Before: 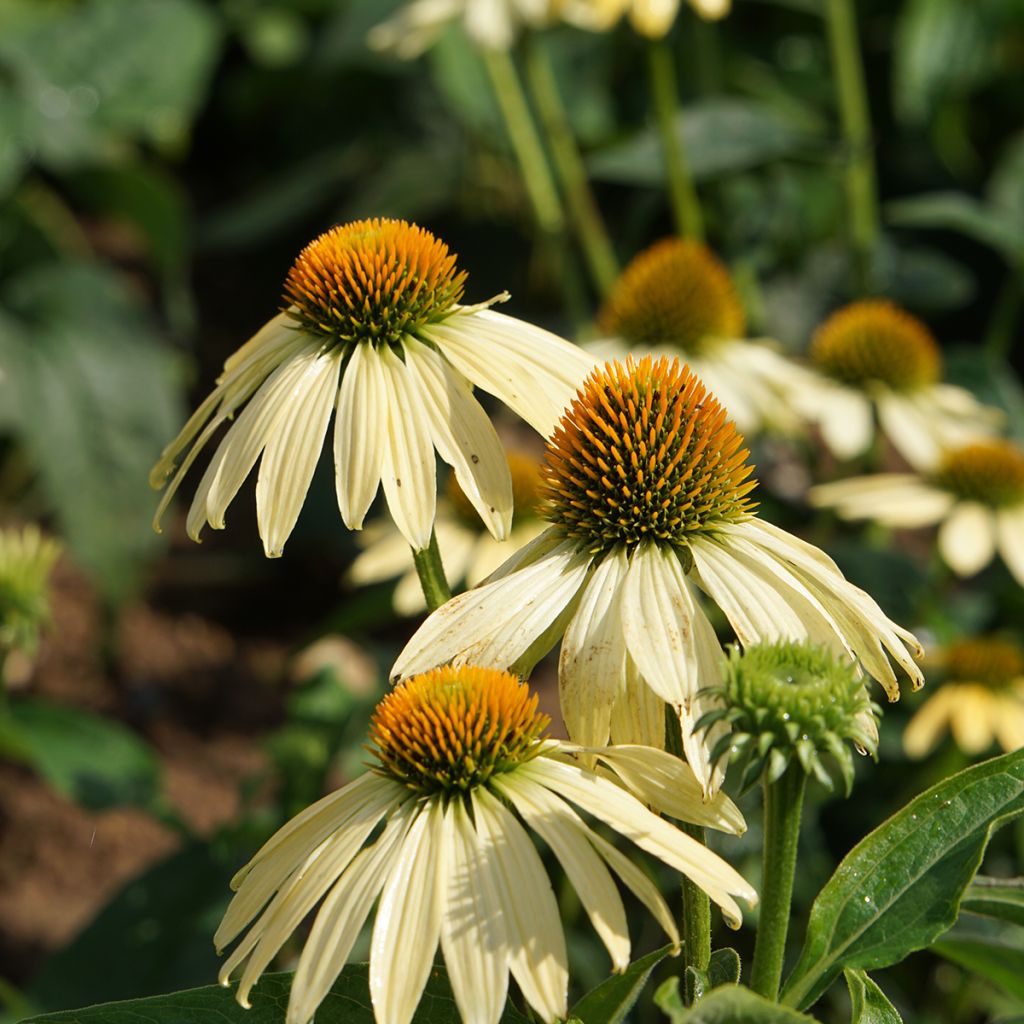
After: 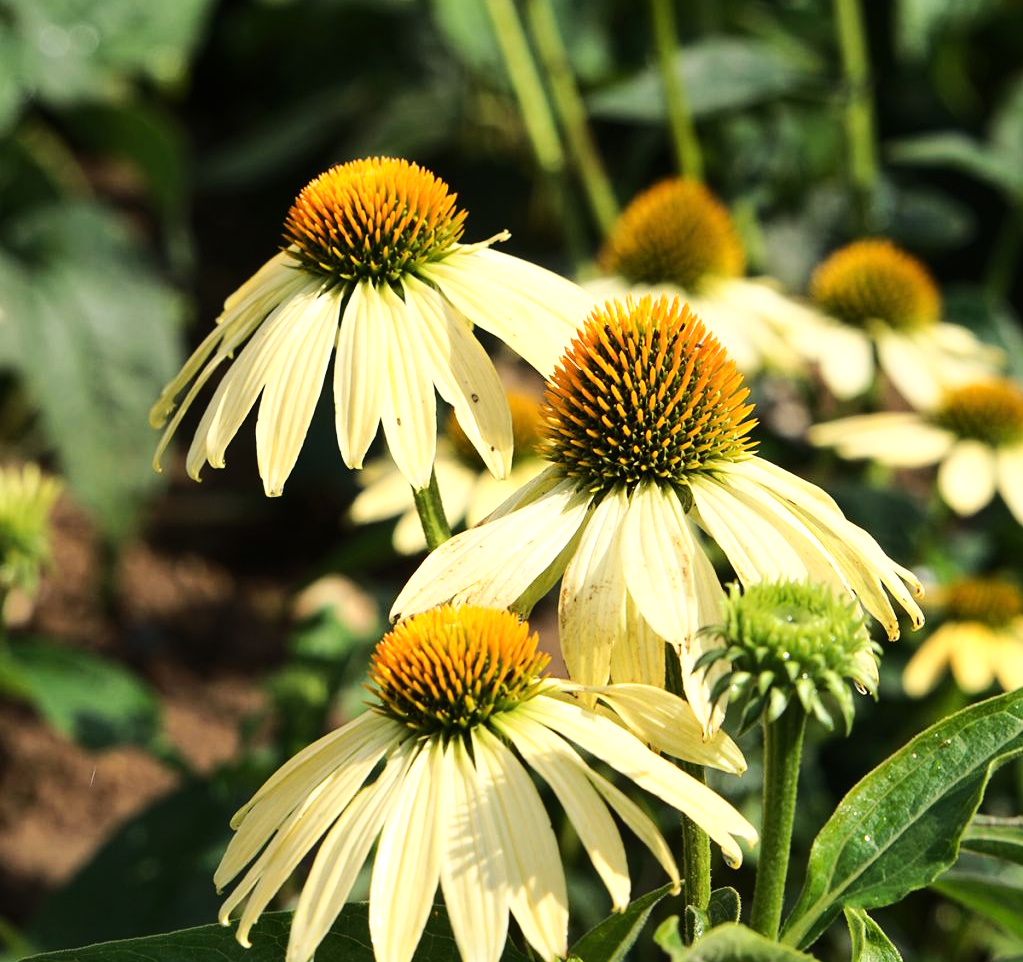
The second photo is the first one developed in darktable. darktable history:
crop and rotate: top 6.021%
base curve: curves: ch0 [(0, 0) (0.028, 0.03) (0.121, 0.232) (0.46, 0.748) (0.859, 0.968) (1, 1)], preserve colors average RGB
